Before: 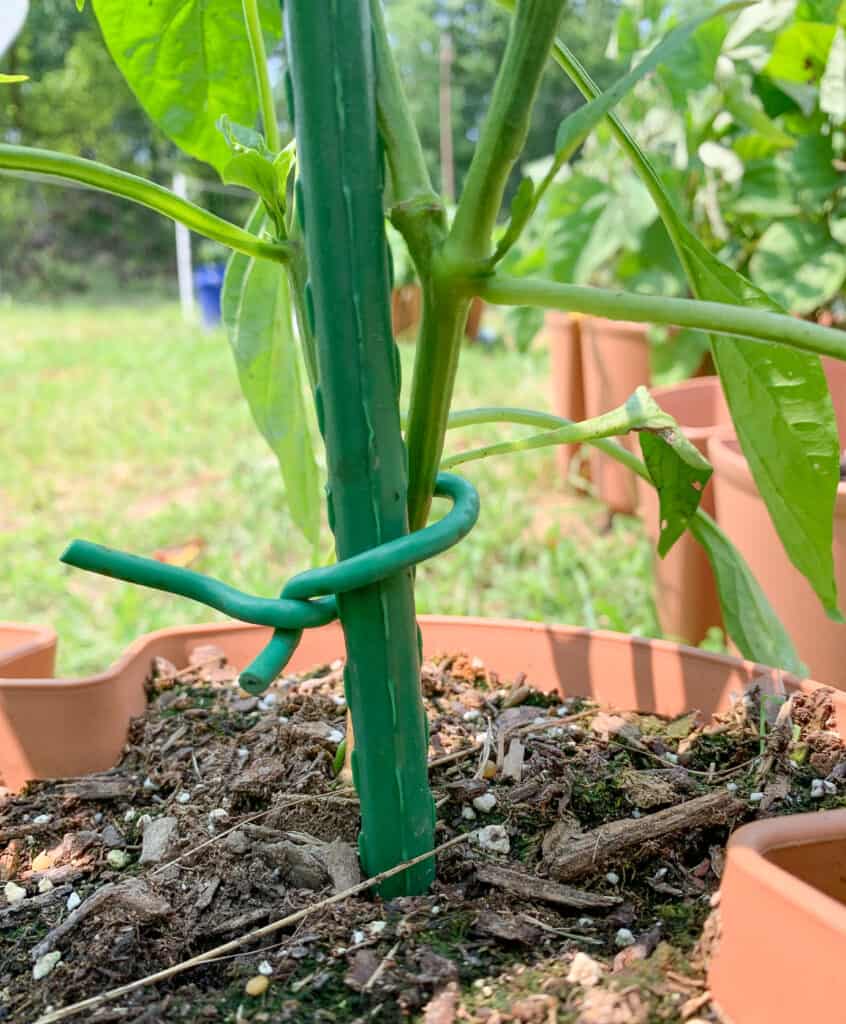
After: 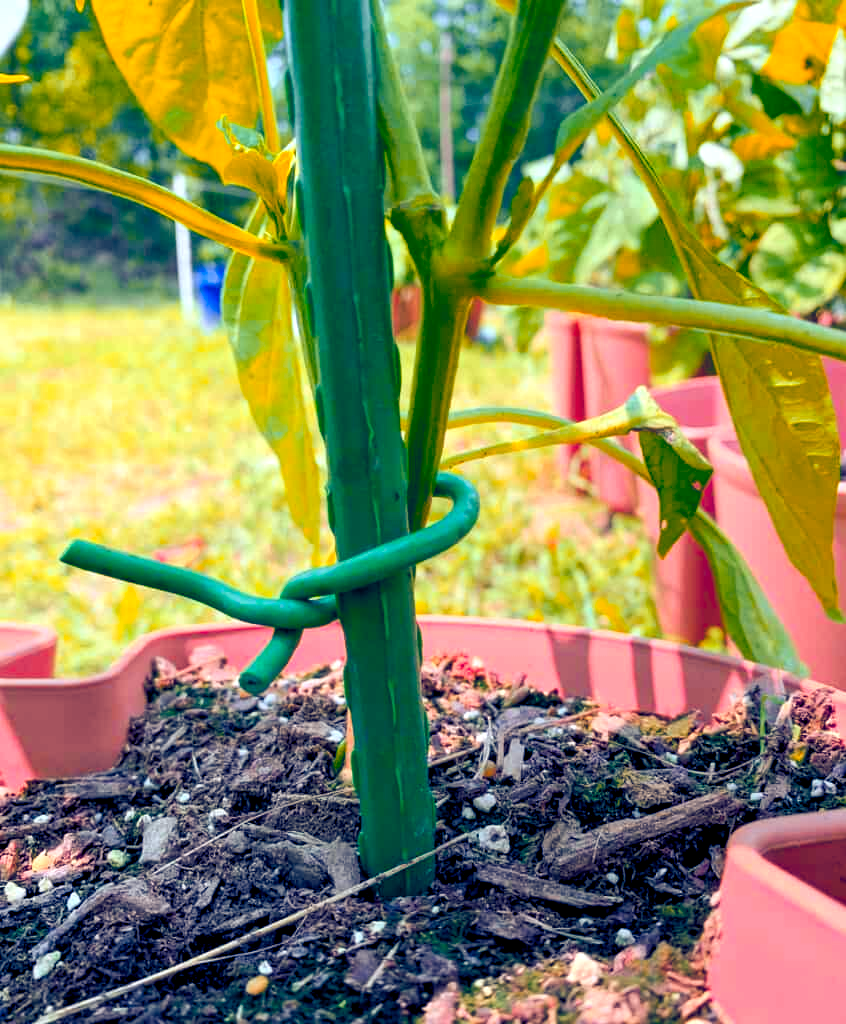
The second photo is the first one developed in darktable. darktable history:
color zones: curves: ch1 [(0.24, 0.634) (0.75, 0.5)]; ch2 [(0.253, 0.437) (0.745, 0.491)], mix 102.12%
color balance rgb: shadows lift › luminance -41.13%, shadows lift › chroma 14.13%, shadows lift › hue 260°, power › luminance -3.76%, power › chroma 0.56%, power › hue 40.37°, highlights gain › luminance 16.81%, highlights gain › chroma 2.94%, highlights gain › hue 260°, global offset › luminance -0.29%, global offset › chroma 0.31%, global offset › hue 260°, perceptual saturation grading › global saturation 20%, perceptual saturation grading › highlights -13.92%, perceptual saturation grading › shadows 50%
